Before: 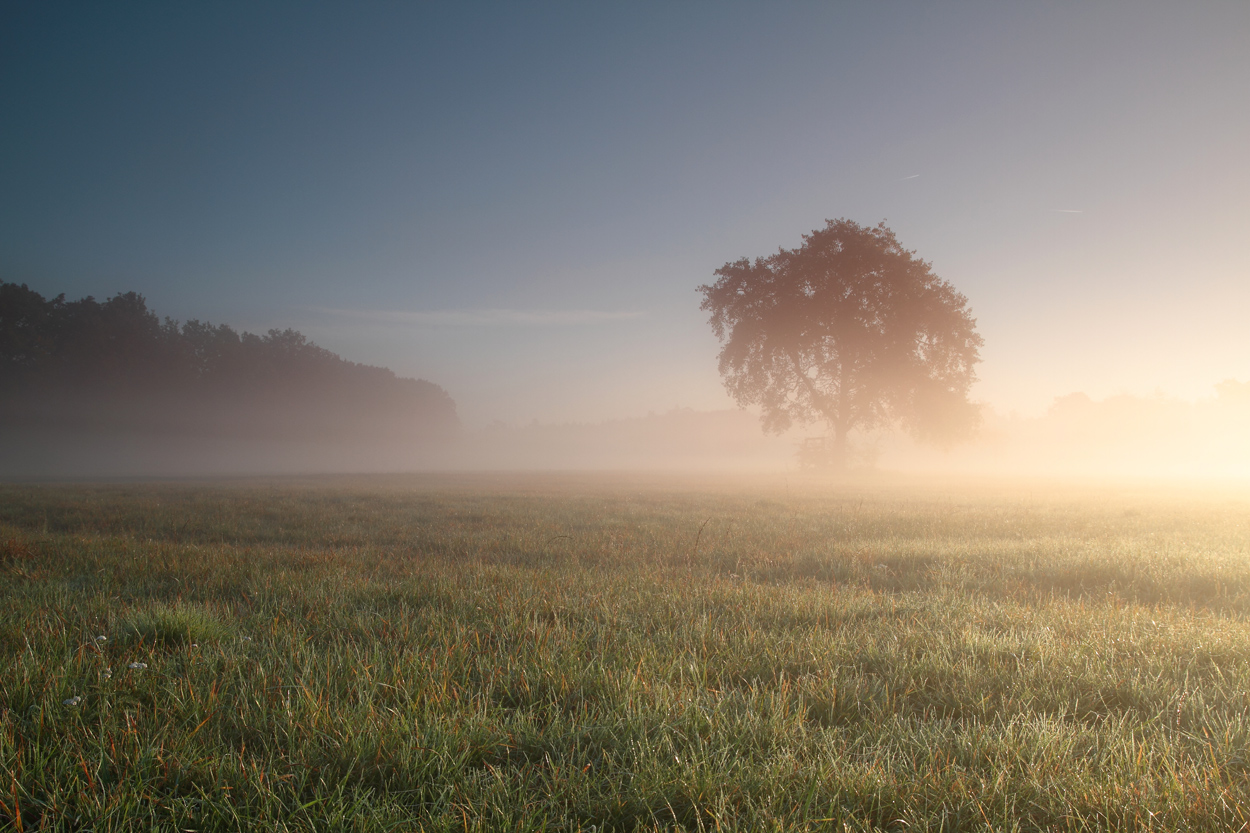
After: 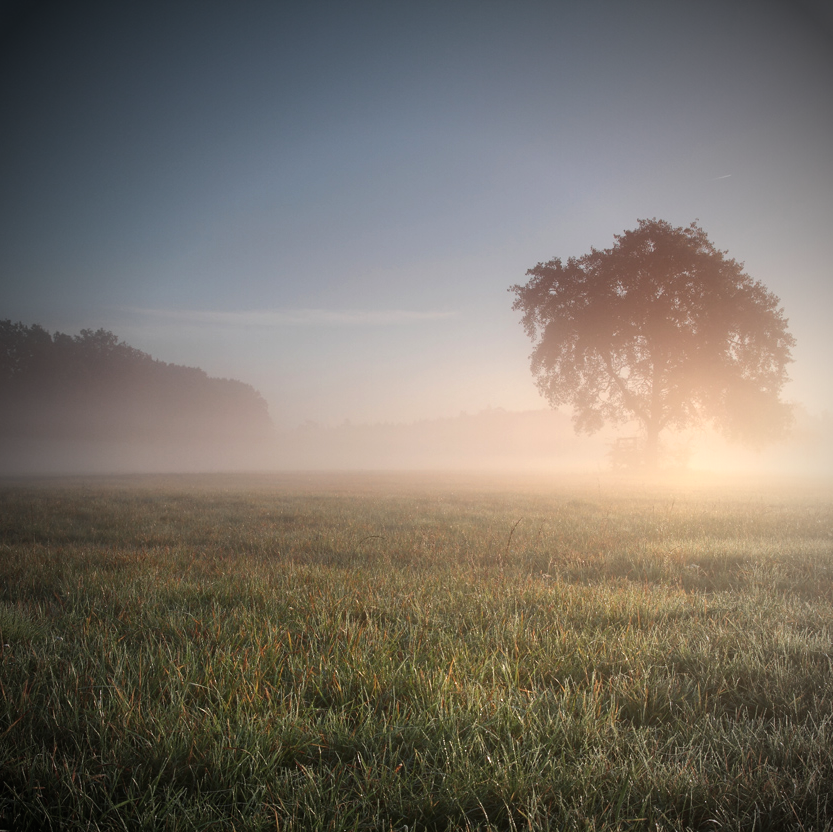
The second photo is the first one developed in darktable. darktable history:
tone equalizer: -8 EV -0.417 EV, -7 EV -0.389 EV, -6 EV -0.333 EV, -5 EV -0.222 EV, -3 EV 0.222 EV, -2 EV 0.333 EV, -1 EV 0.389 EV, +0 EV 0.417 EV, edges refinement/feathering 500, mask exposure compensation -1.57 EV, preserve details no
crop and rotate: left 15.055%, right 18.278%
vignetting: fall-off start 67.5%, fall-off radius 67.23%, brightness -0.813, automatic ratio true
